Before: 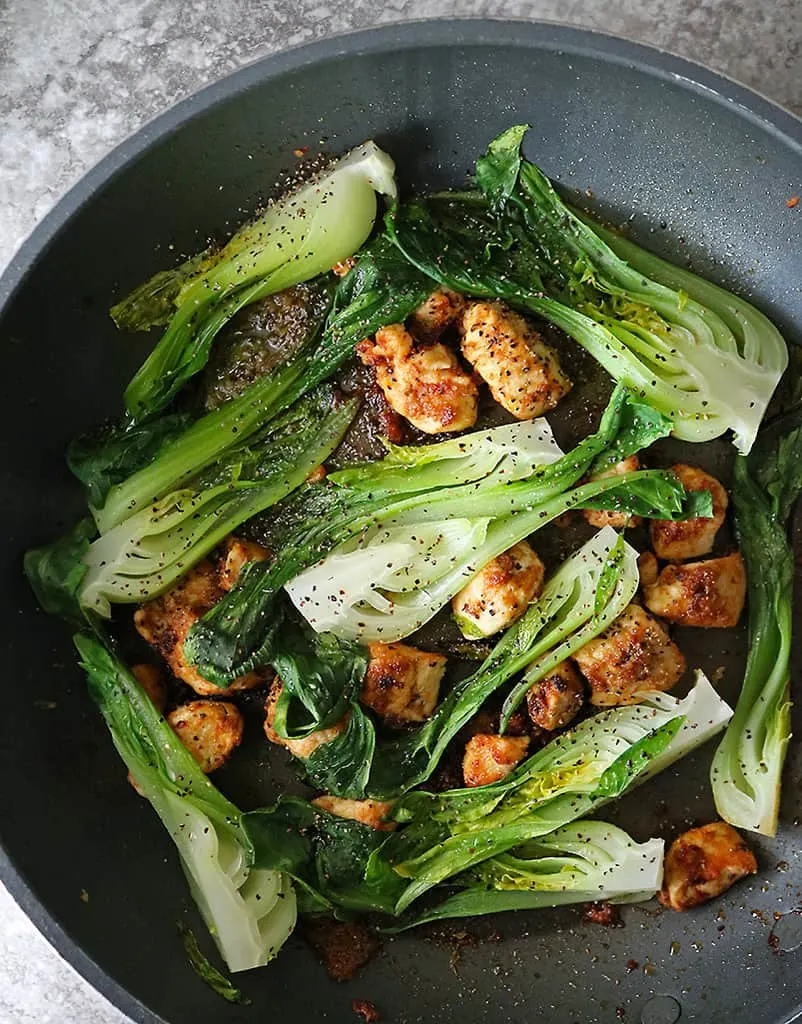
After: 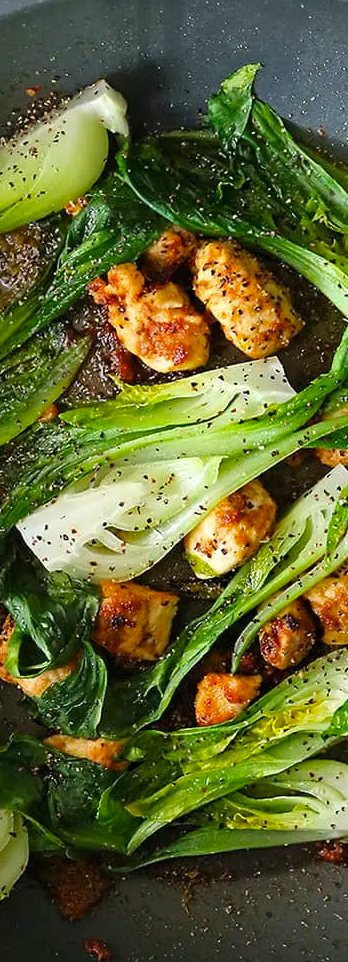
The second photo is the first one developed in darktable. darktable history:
crop: left 33.452%, top 6.025%, right 23.155%
color balance rgb: linear chroma grading › global chroma 10%, perceptual saturation grading › global saturation 5%, perceptual brilliance grading › global brilliance 4%, global vibrance 7%, saturation formula JzAzBz (2021)
